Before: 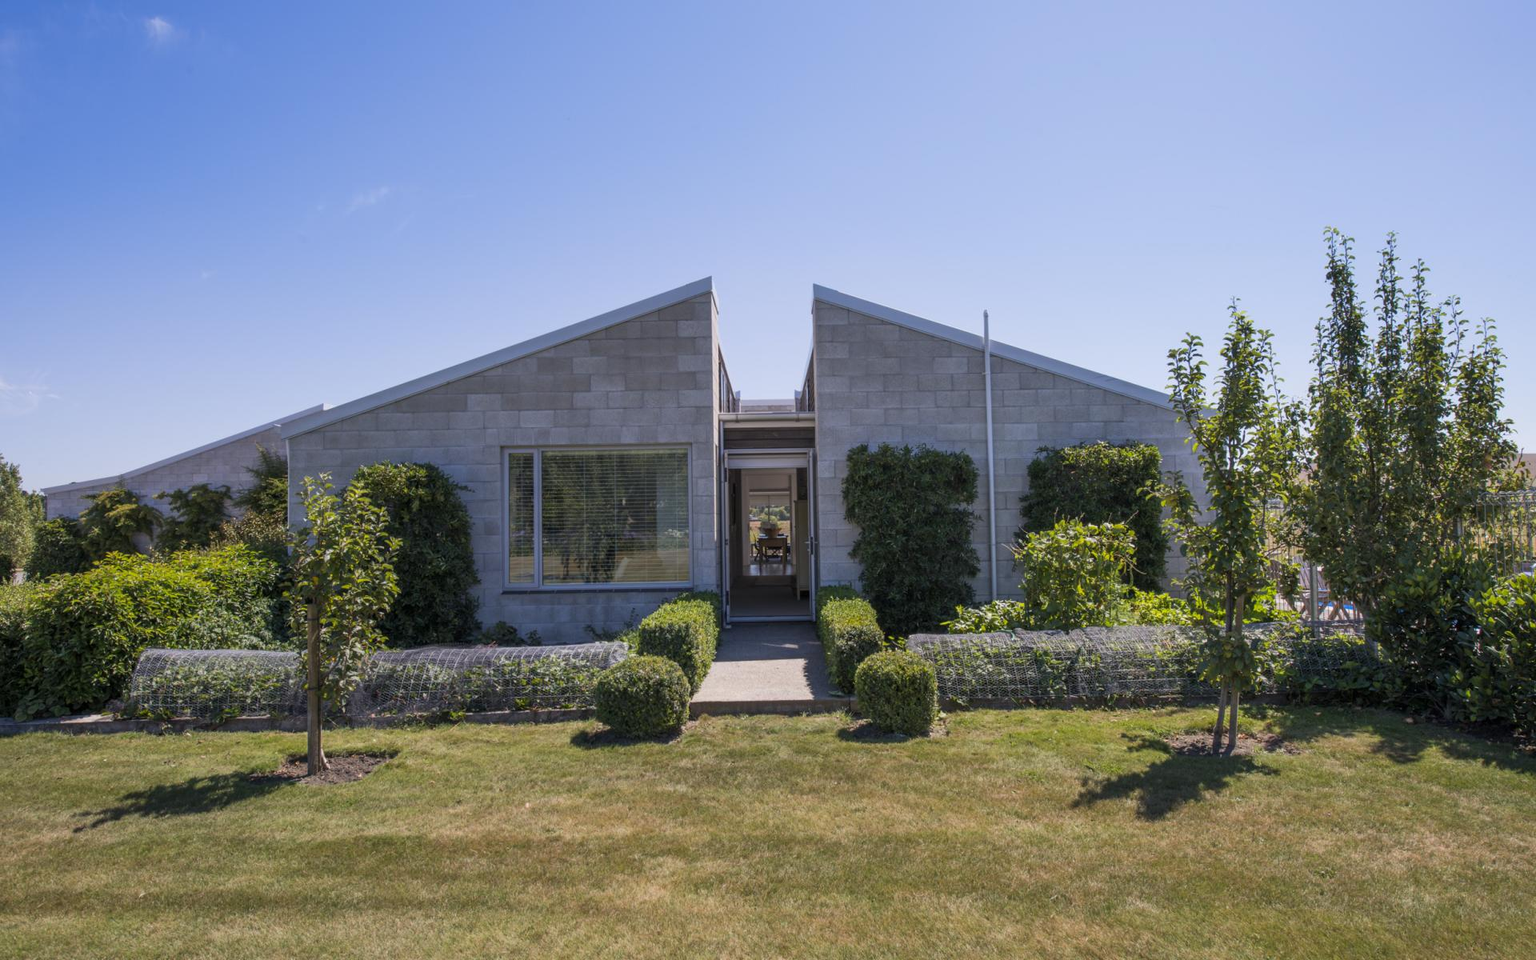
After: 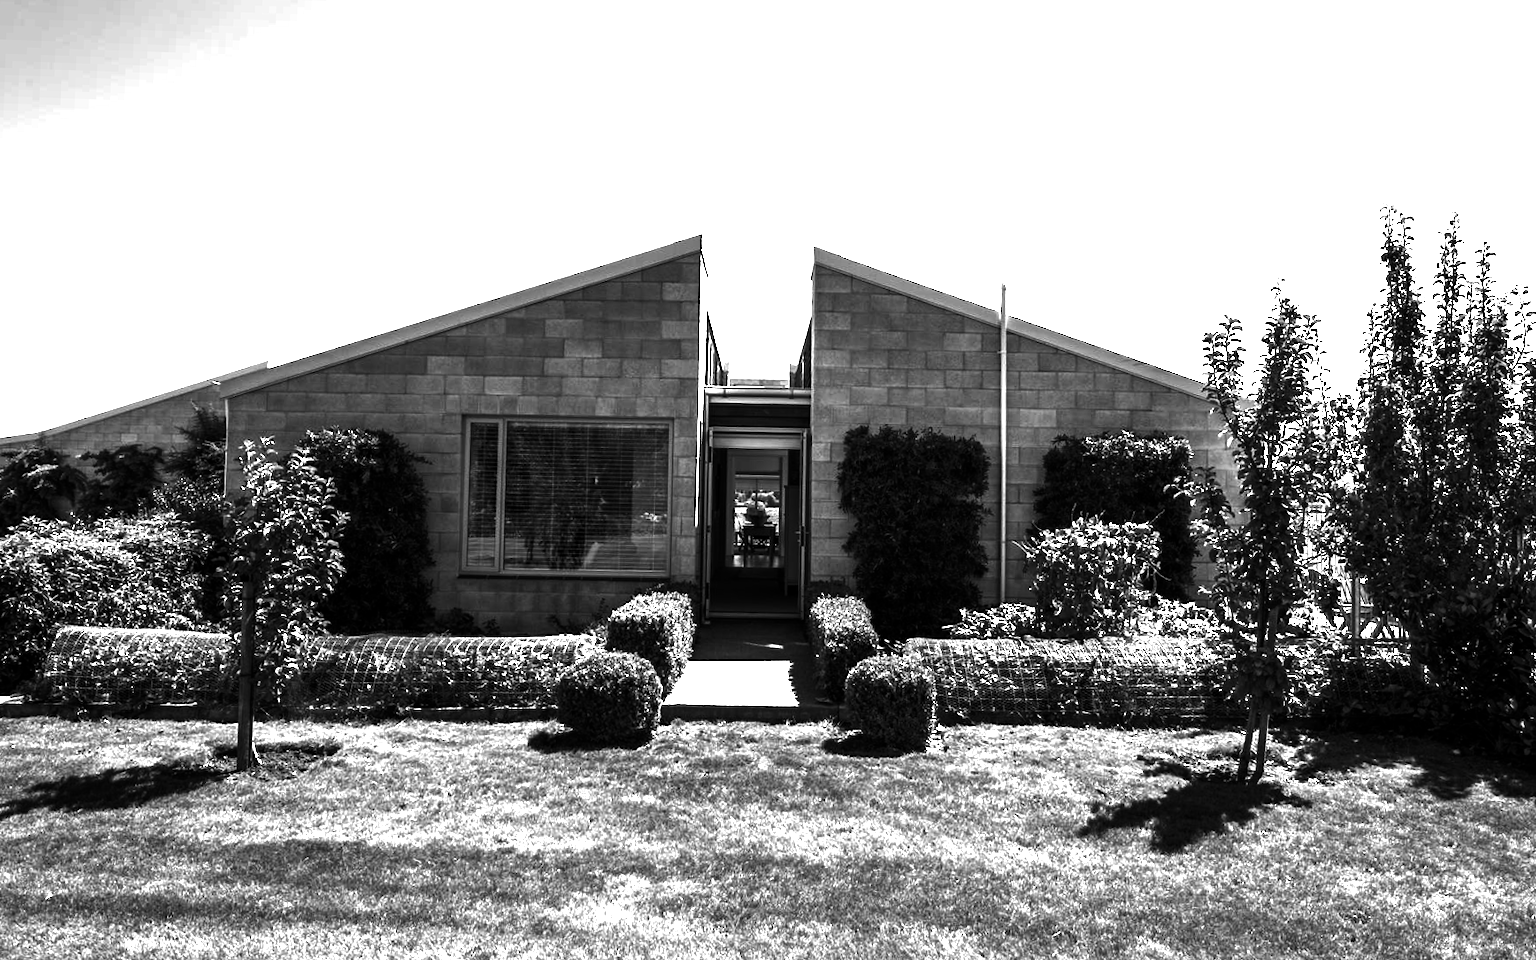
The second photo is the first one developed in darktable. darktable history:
crop and rotate: angle -1.96°, left 3.097%, top 4.154%, right 1.586%, bottom 0.529%
contrast brightness saturation: contrast 0.02, brightness -1, saturation -1
color balance: input saturation 99%
exposure: black level correction 0.001, exposure 1.719 EV, compensate exposure bias true, compensate highlight preservation false
